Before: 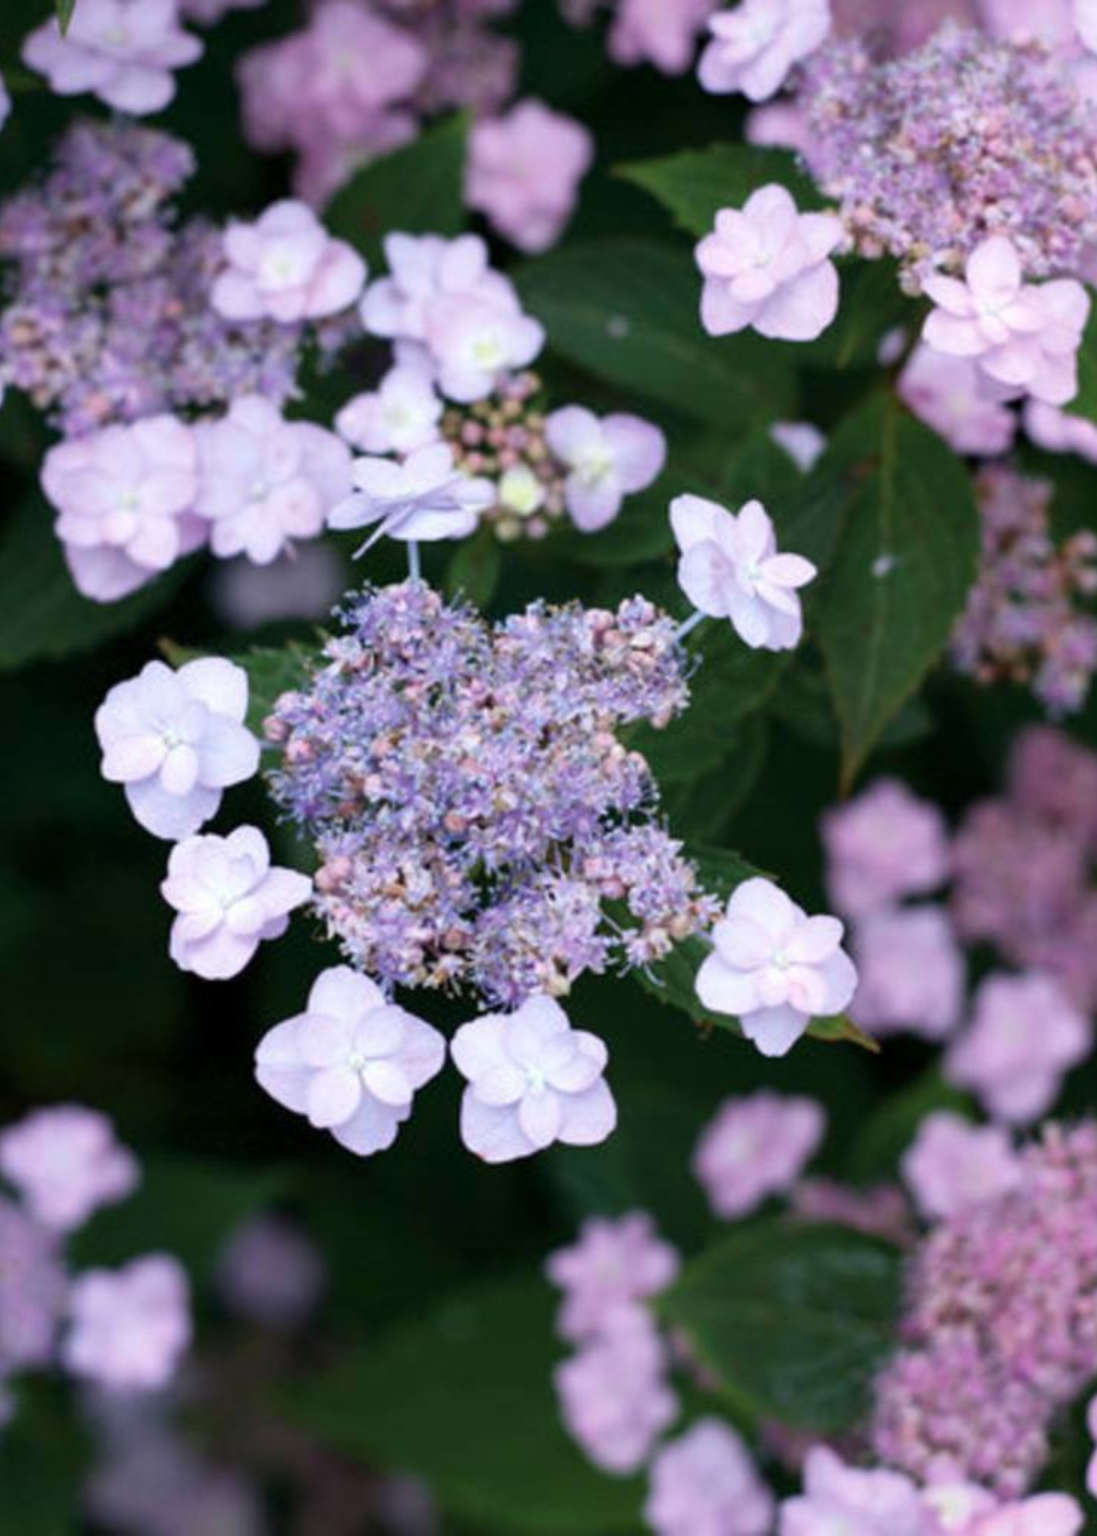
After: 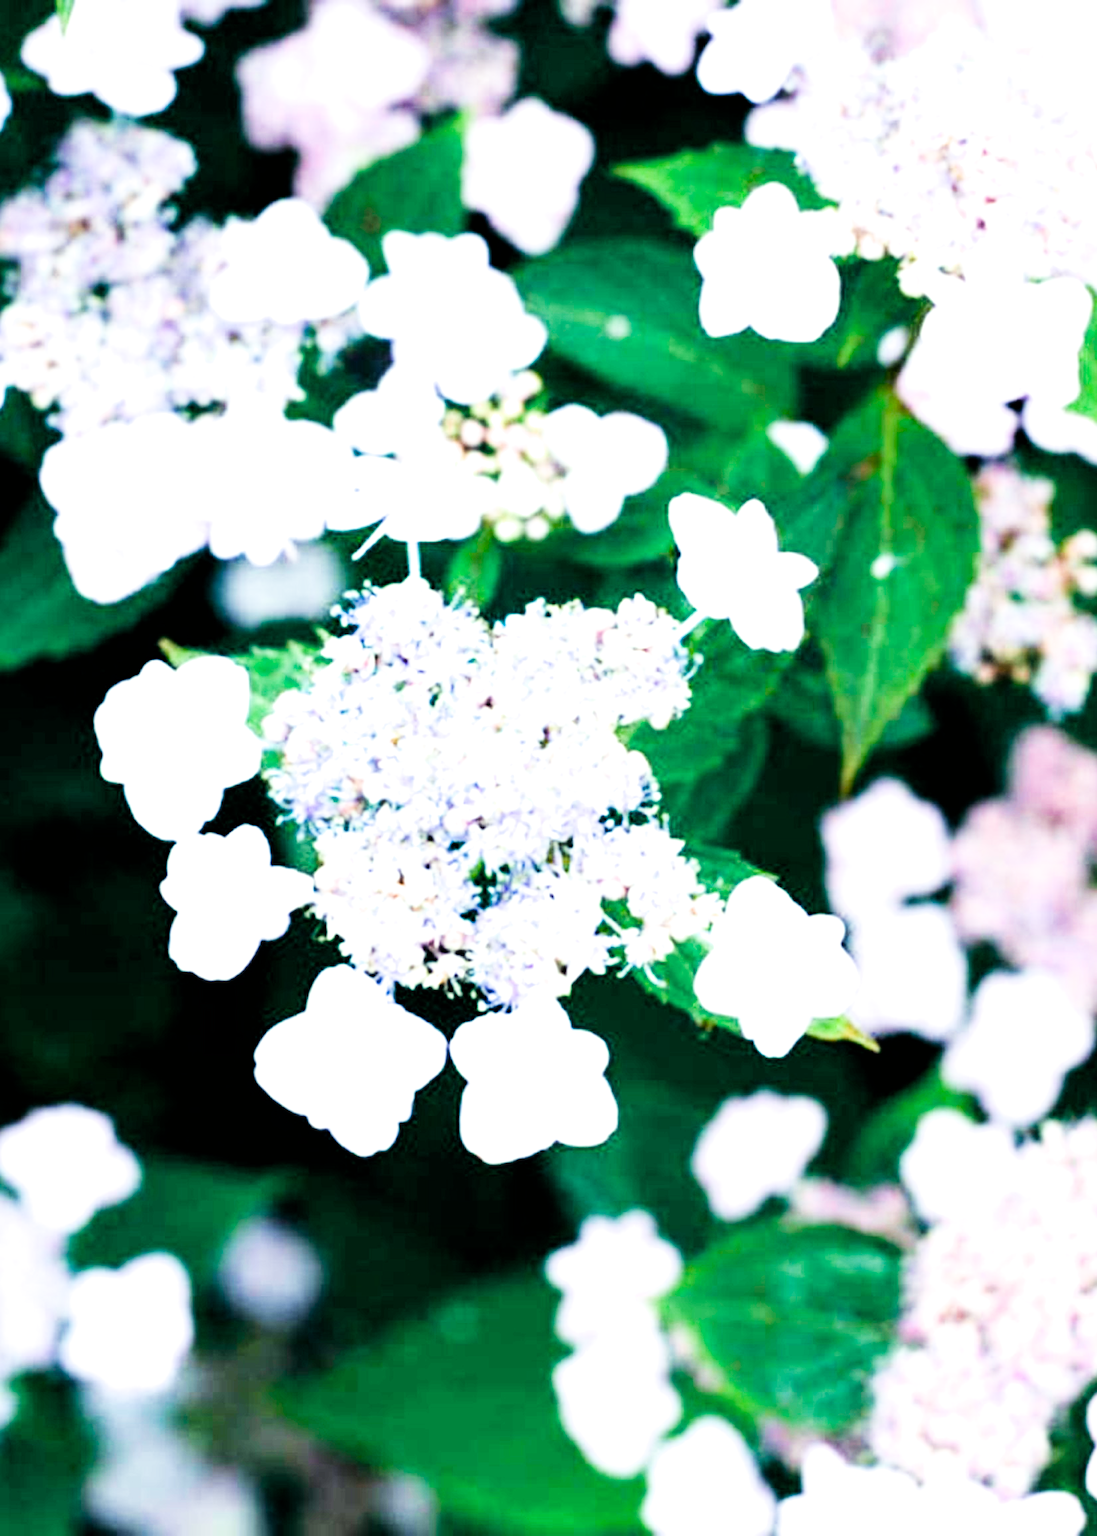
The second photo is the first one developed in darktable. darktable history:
color balance rgb: shadows lift › luminance -7.7%, shadows lift › chroma 2.13%, shadows lift › hue 165.27°, power › luminance -7.77%, power › chroma 1.1%, power › hue 215.88°, highlights gain › luminance 15.15%, highlights gain › chroma 7%, highlights gain › hue 125.57°, global offset › luminance -0.33%, global offset › chroma 0.11%, global offset › hue 165.27°, perceptual saturation grading › global saturation 24.42%, perceptual saturation grading › highlights -24.42%, perceptual saturation grading › mid-tones 24.42%, perceptual saturation grading › shadows 40%, perceptual brilliance grading › global brilliance -5%, perceptual brilliance grading › highlights 24.42%, perceptual brilliance grading › mid-tones 7%, perceptual brilliance grading › shadows -5%
filmic rgb: black relative exposure -5 EV, hardness 2.88, contrast 1.3, highlights saturation mix -30%
exposure: black level correction 0, exposure 2.327 EV, compensate exposure bias true, compensate highlight preservation false
